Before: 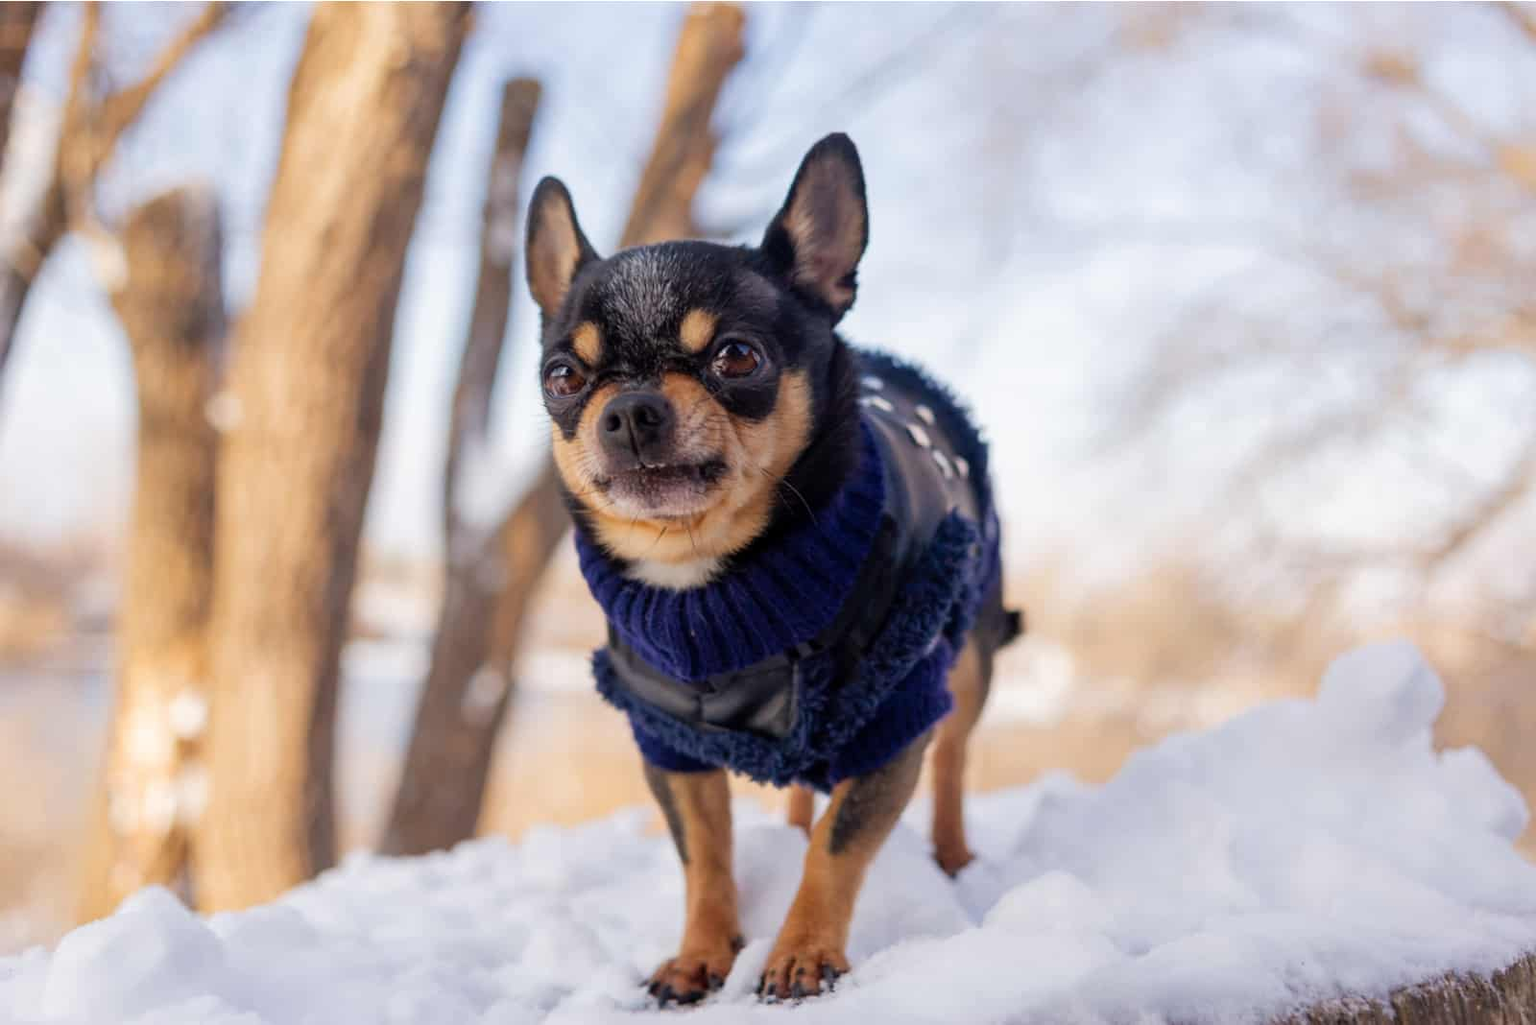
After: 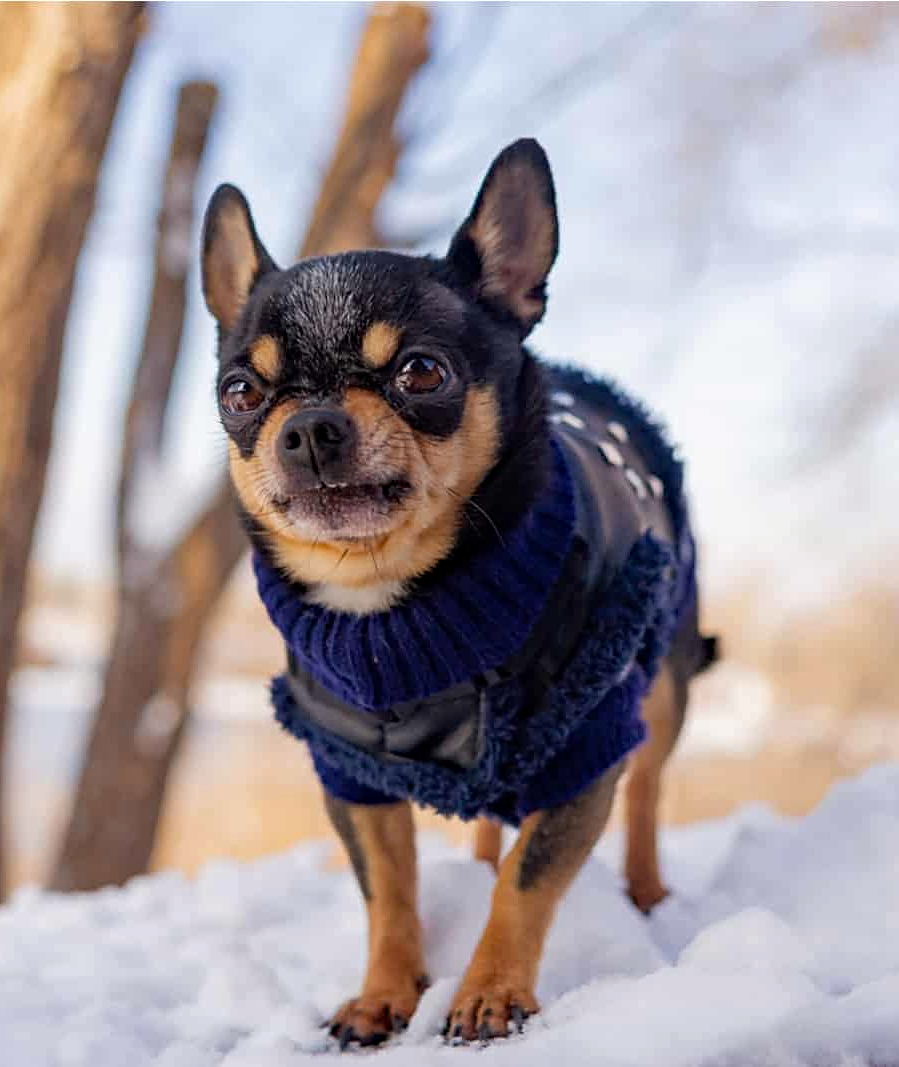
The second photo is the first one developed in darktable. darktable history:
color balance rgb: perceptual saturation grading › global saturation 0.027%
sharpen: on, module defaults
crop: left 21.672%, right 22.139%, bottom 0.008%
haze removal: compatibility mode true, adaptive false
